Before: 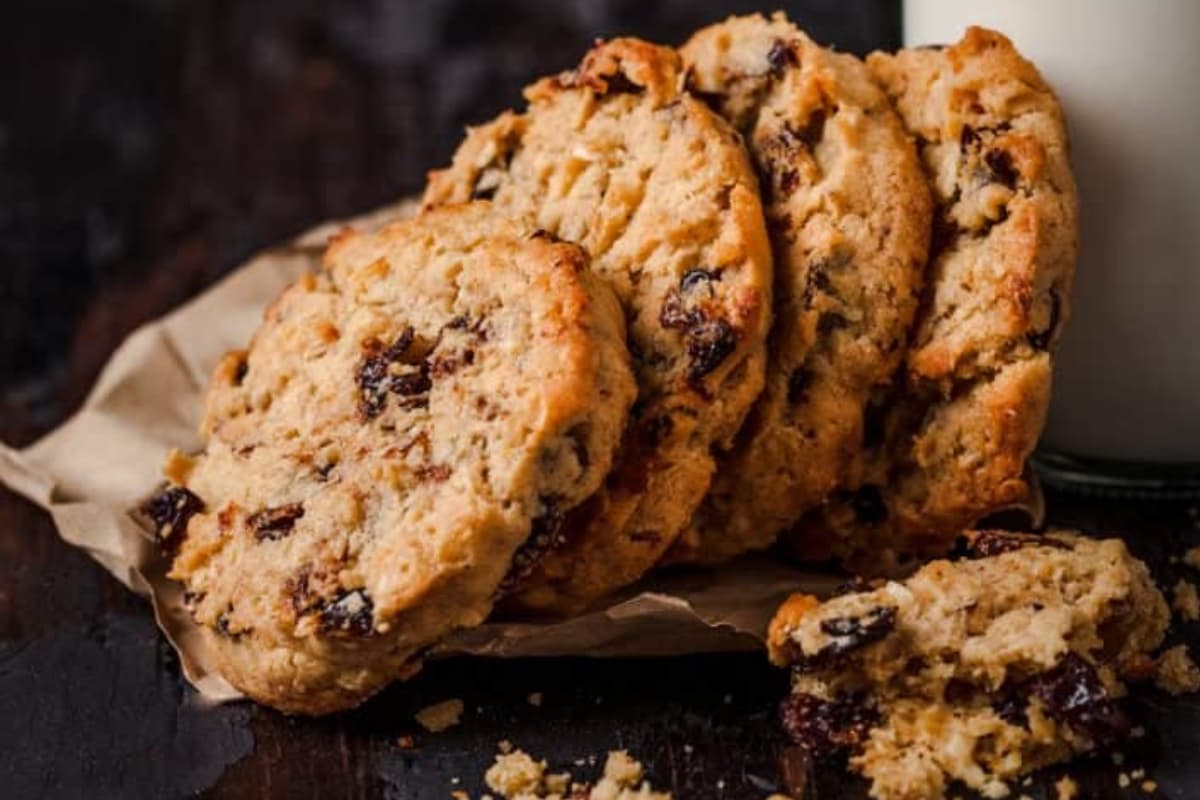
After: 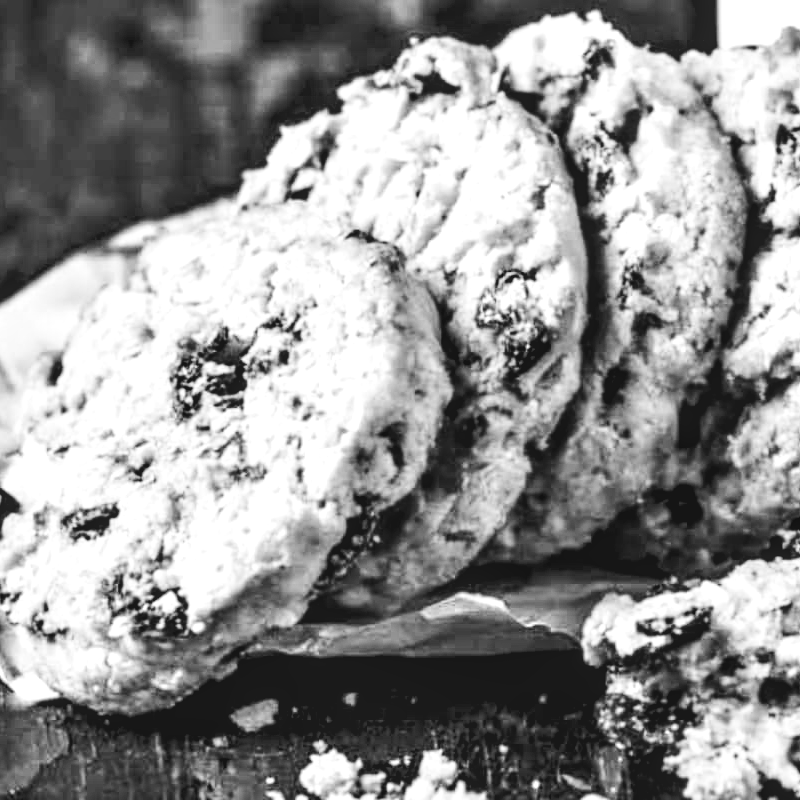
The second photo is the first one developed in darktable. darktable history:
exposure: exposure 1.16 EV, compensate exposure bias true, compensate highlight preservation false
base curve: curves: ch0 [(0, 0.007) (0.028, 0.063) (0.121, 0.311) (0.46, 0.743) (0.859, 0.957) (1, 1)], preserve colors none
local contrast: on, module defaults
color zones: curves: ch1 [(0.239, 0.552) (0.75, 0.5)]; ch2 [(0.25, 0.462) (0.749, 0.457)], mix 25.94%
monochrome: on, module defaults
crop and rotate: left 15.446%, right 17.836%
contrast equalizer: octaves 7, y [[0.6 ×6], [0.55 ×6], [0 ×6], [0 ×6], [0 ×6]]
